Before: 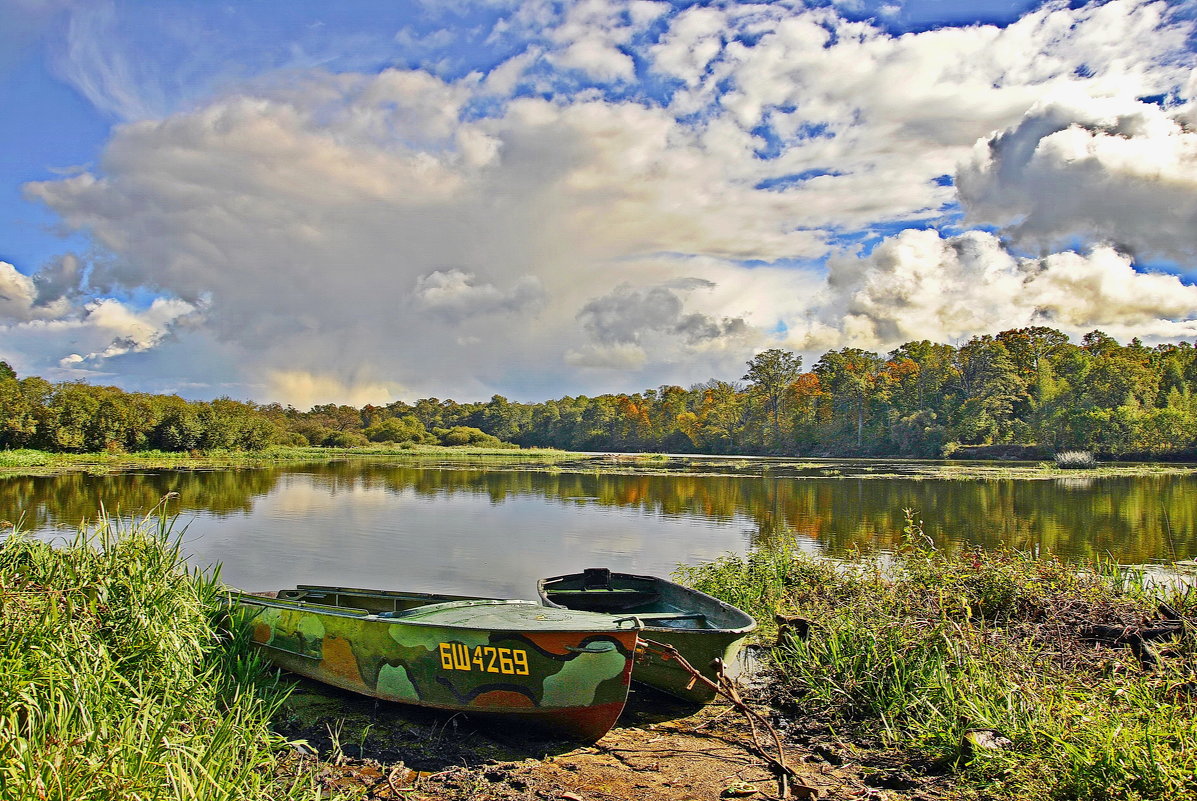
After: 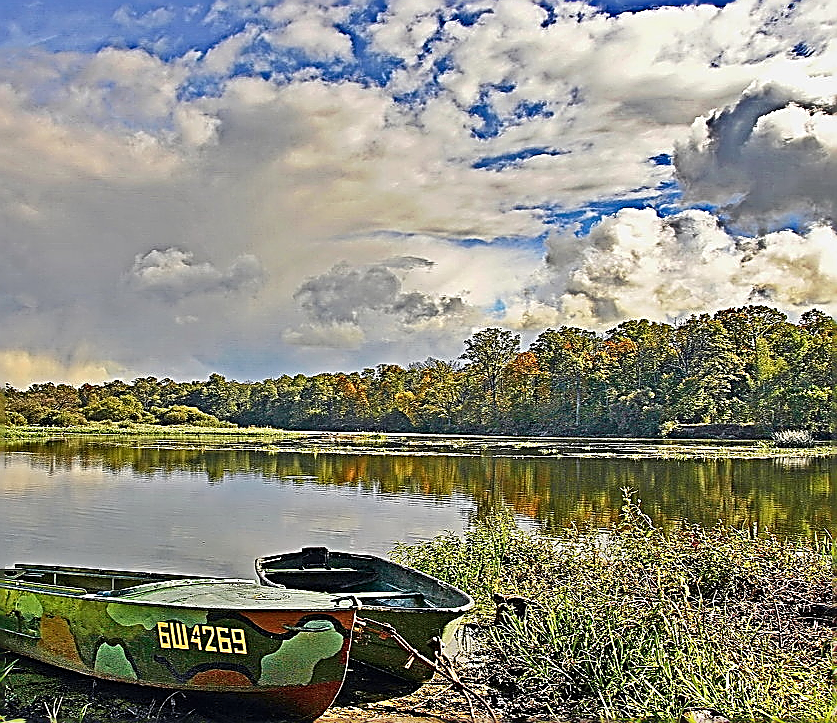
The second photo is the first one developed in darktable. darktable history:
crop and rotate: left 23.587%, top 2.689%, right 6.428%, bottom 7.03%
shadows and highlights: soften with gaussian
sharpen: amount 1.992
